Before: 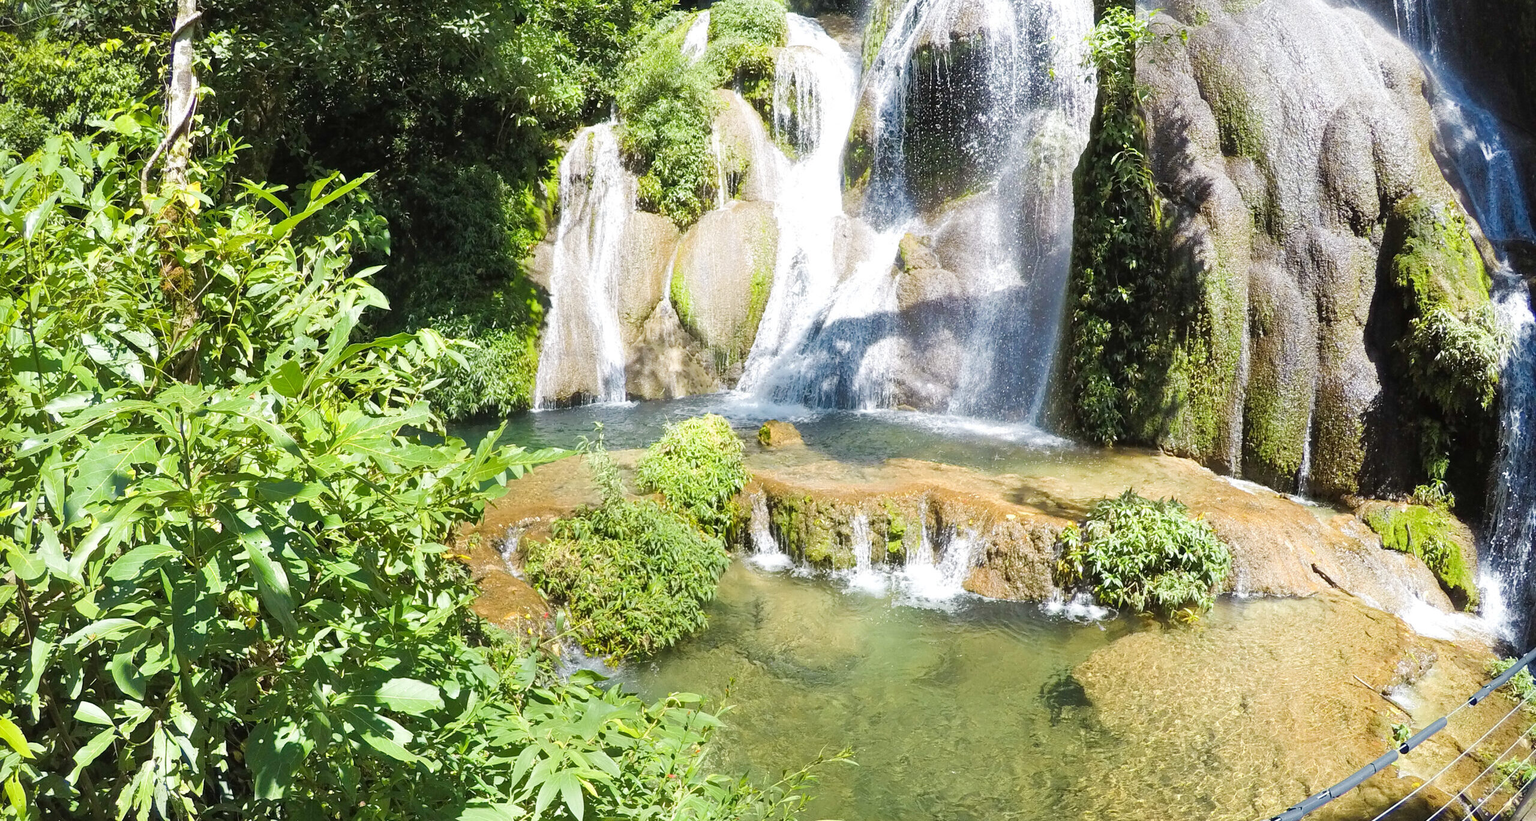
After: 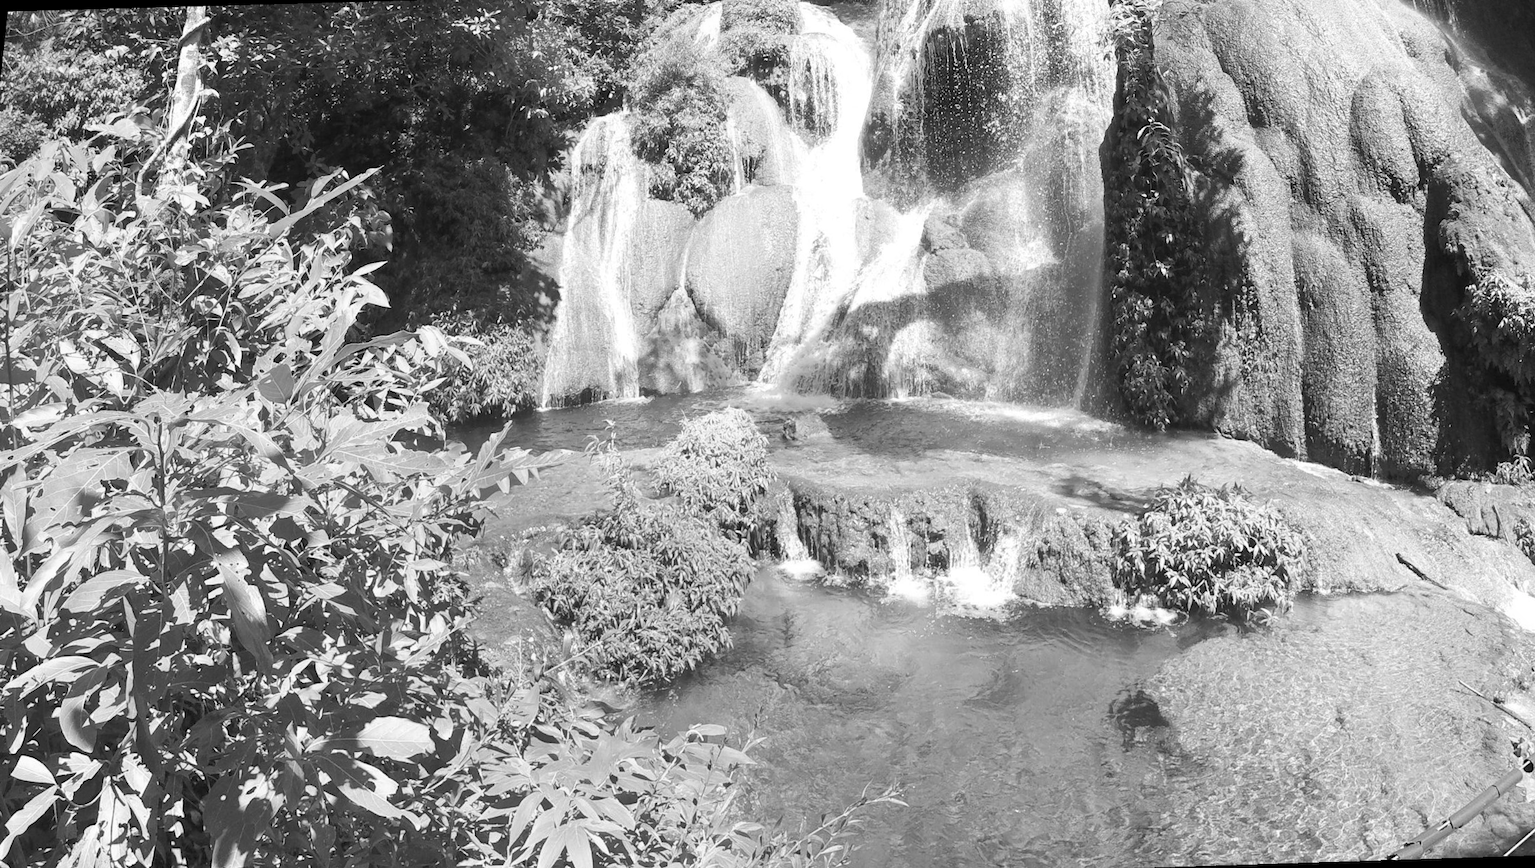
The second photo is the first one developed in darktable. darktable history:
rgb curve: curves: ch0 [(0, 0) (0.093, 0.159) (0.241, 0.265) (0.414, 0.42) (1, 1)], compensate middle gray true, preserve colors basic power
rotate and perspective: rotation -1.68°, lens shift (vertical) -0.146, crop left 0.049, crop right 0.912, crop top 0.032, crop bottom 0.96
monochrome: on, module defaults
